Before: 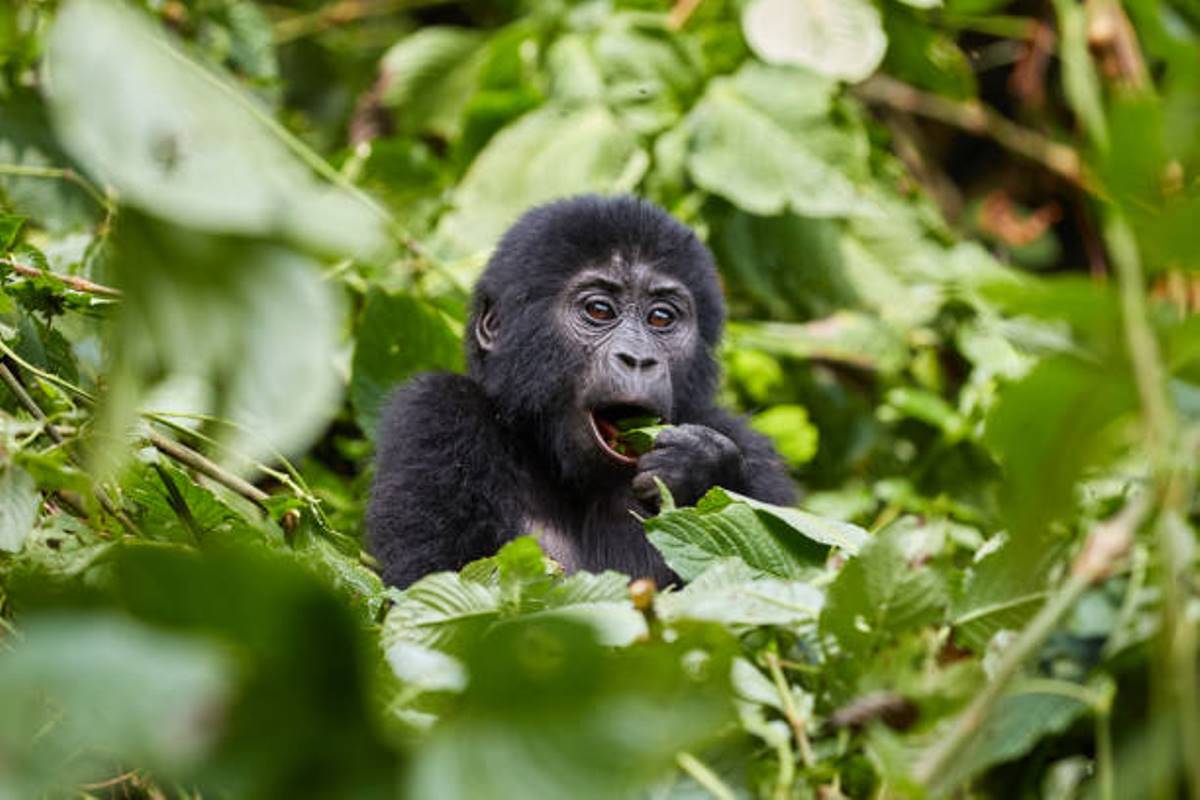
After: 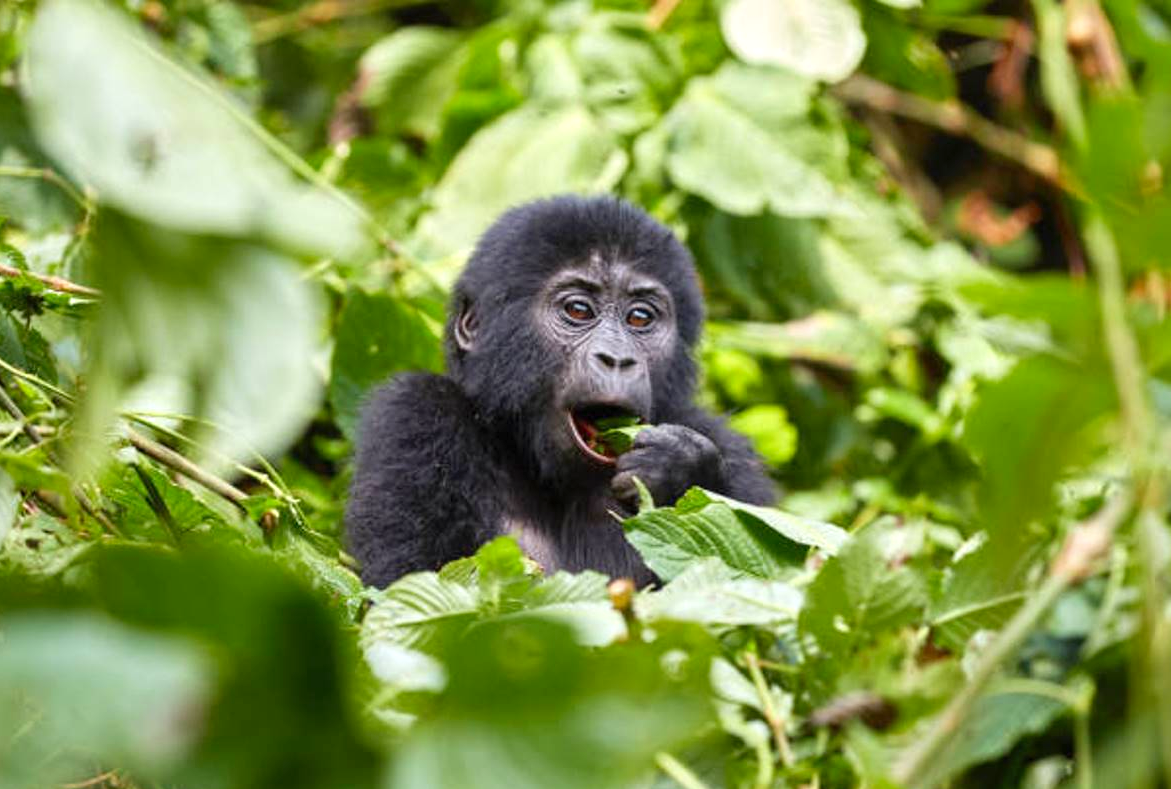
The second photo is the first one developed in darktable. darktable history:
crop and rotate: left 1.774%, right 0.633%, bottom 1.28%
levels: levels [0, 0.435, 0.917]
